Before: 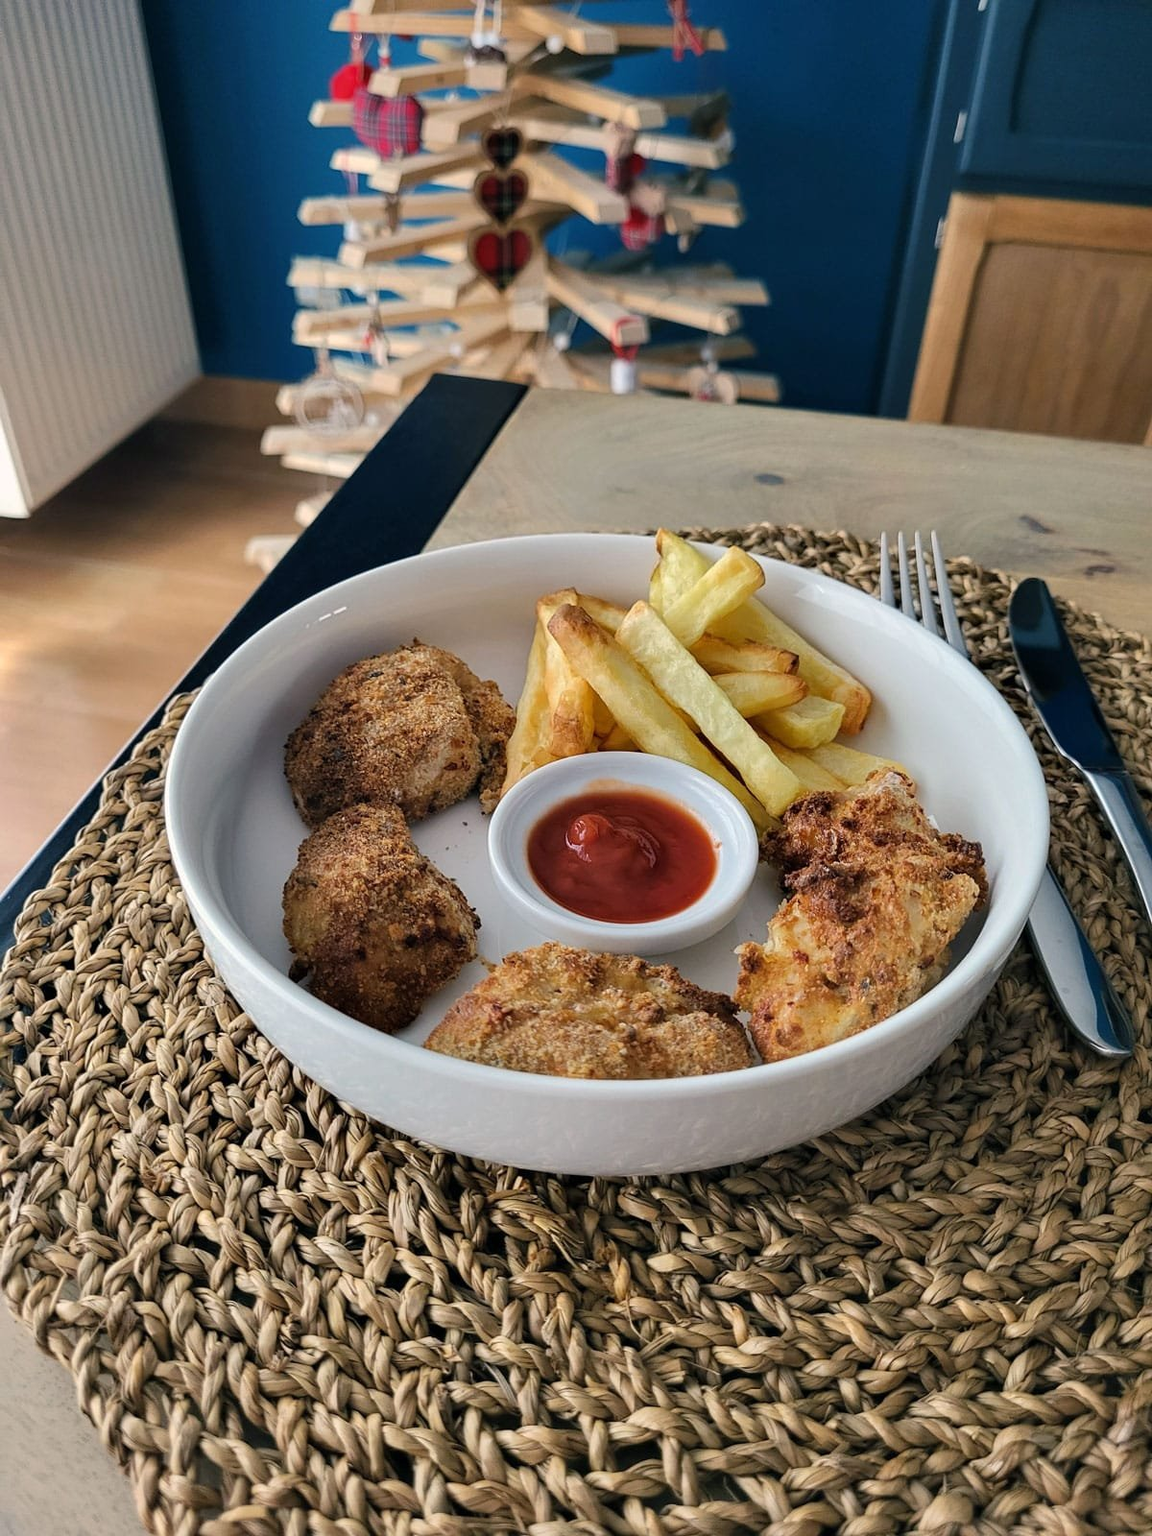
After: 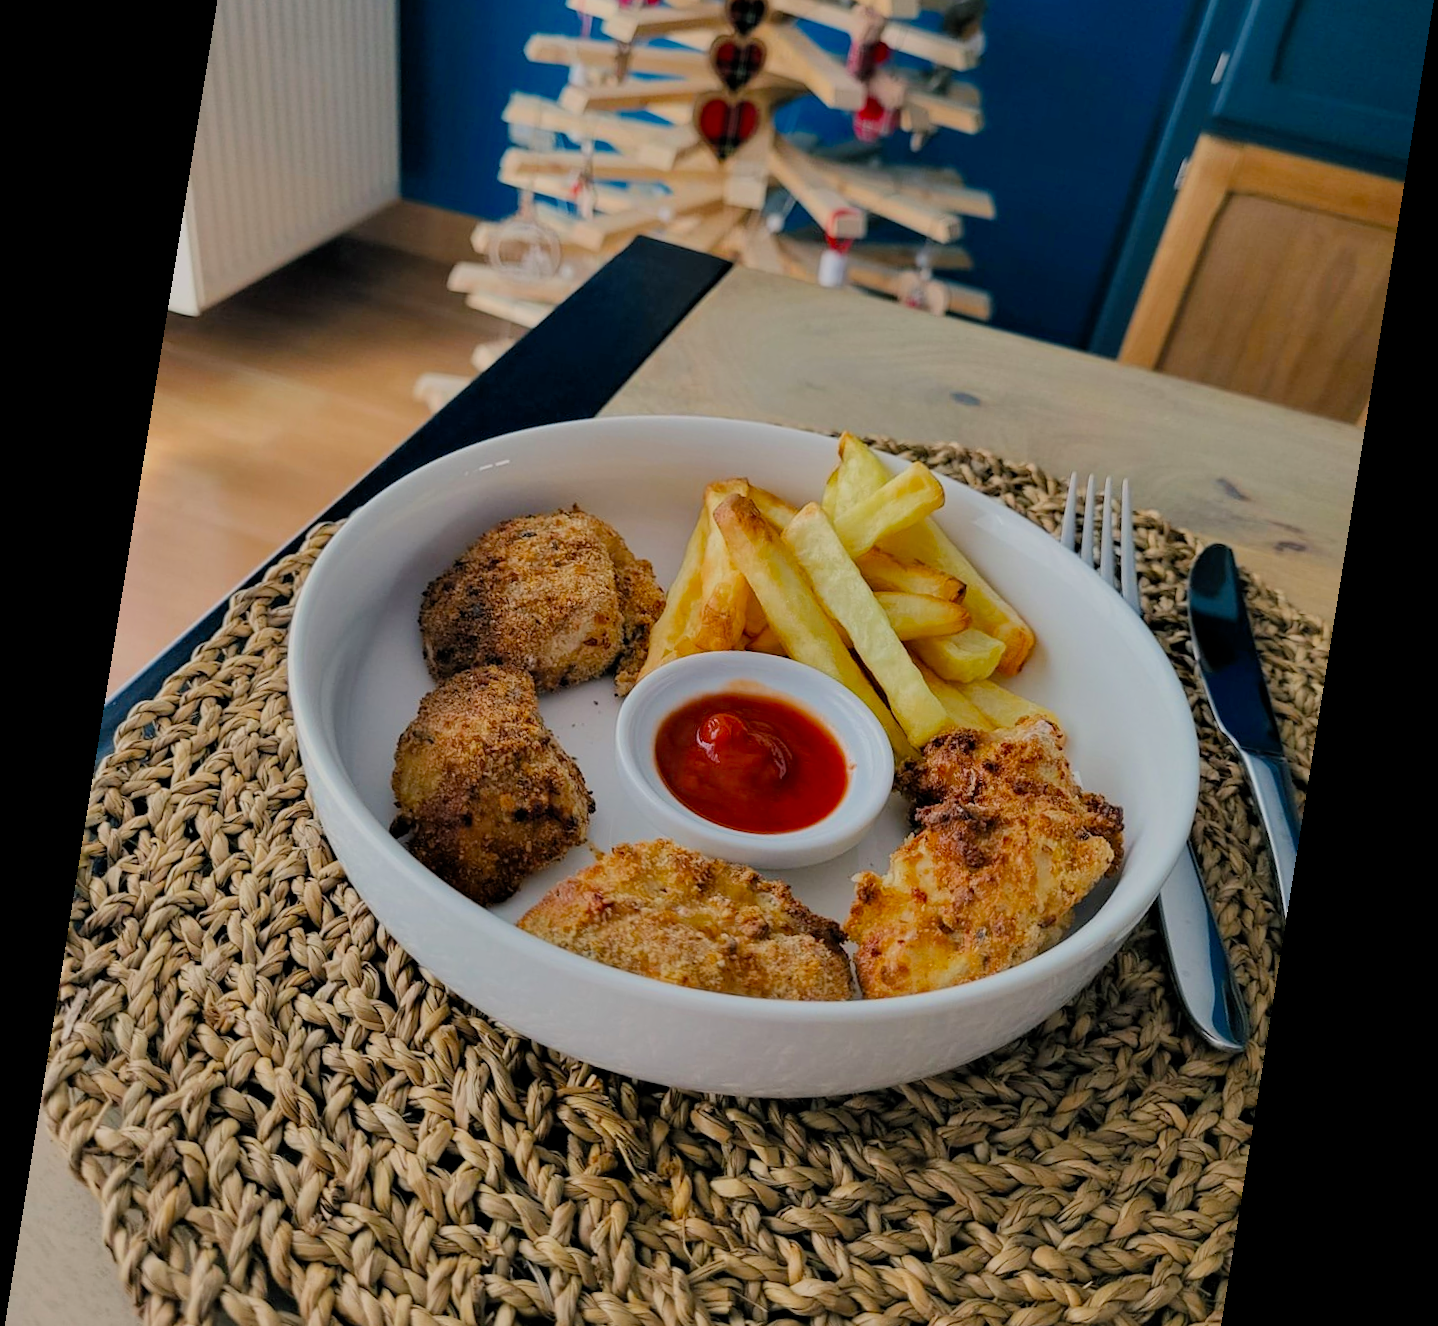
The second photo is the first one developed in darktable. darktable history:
filmic rgb: black relative exposure -8.79 EV, white relative exposure 4.98 EV, threshold 6 EV, target black luminance 0%, hardness 3.77, latitude 66.34%, contrast 0.822, highlights saturation mix 10%, shadows ↔ highlights balance 20%, add noise in highlights 0.1, color science v4 (2020), iterations of high-quality reconstruction 0, type of noise poissonian, enable highlight reconstruction true
rotate and perspective: rotation 9.12°, automatic cropping off
crop and rotate: top 12.5%, bottom 12.5%
